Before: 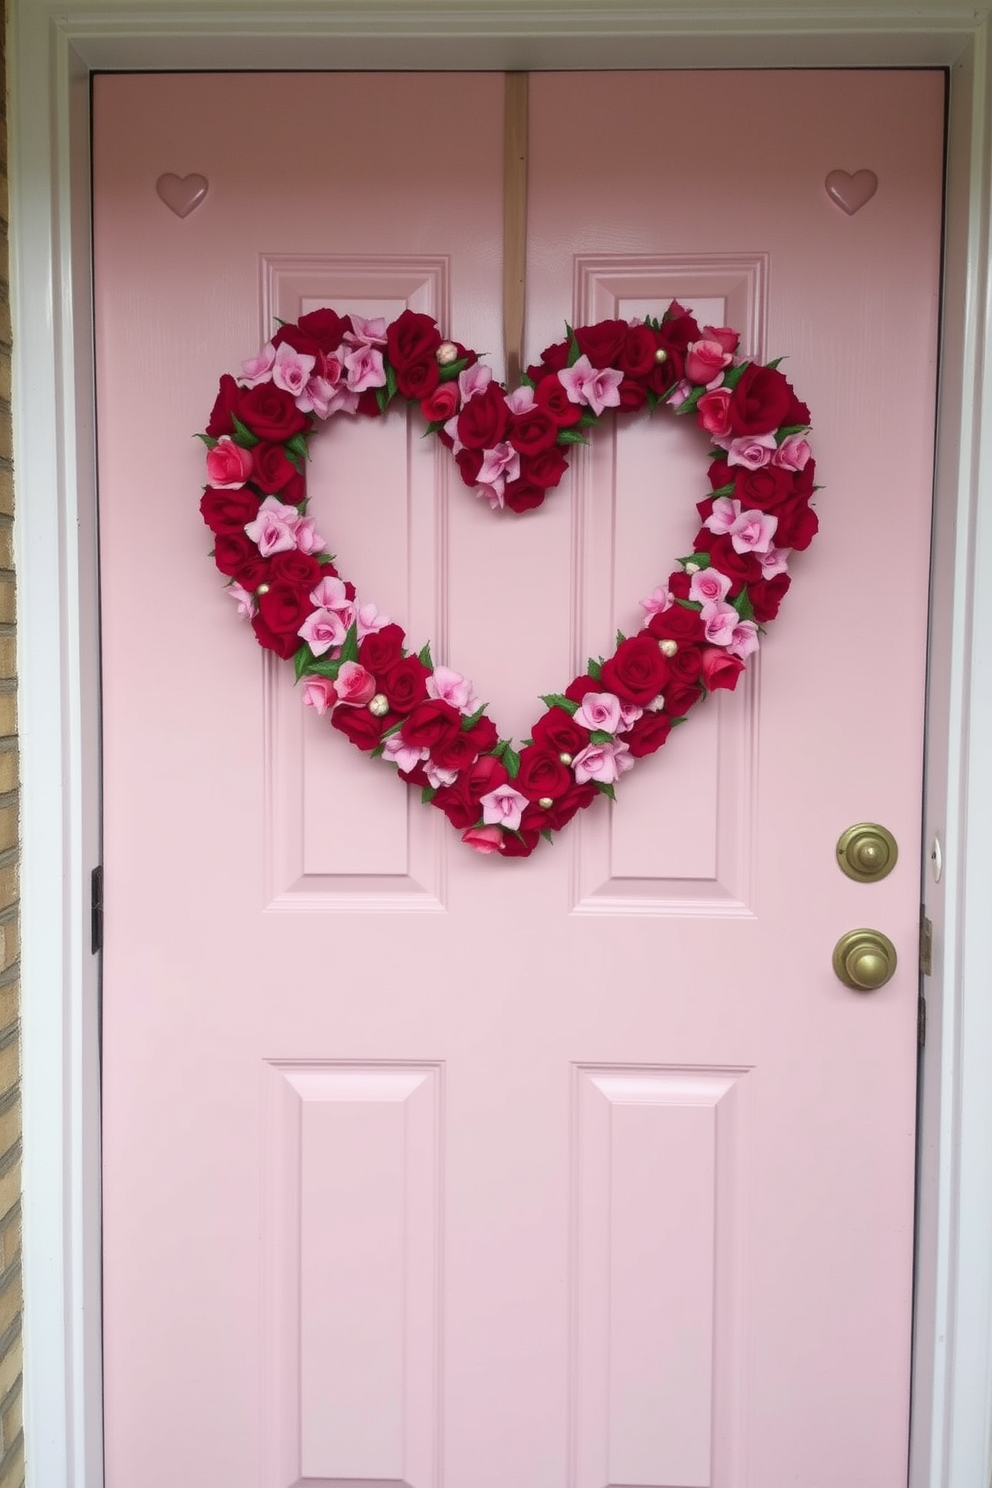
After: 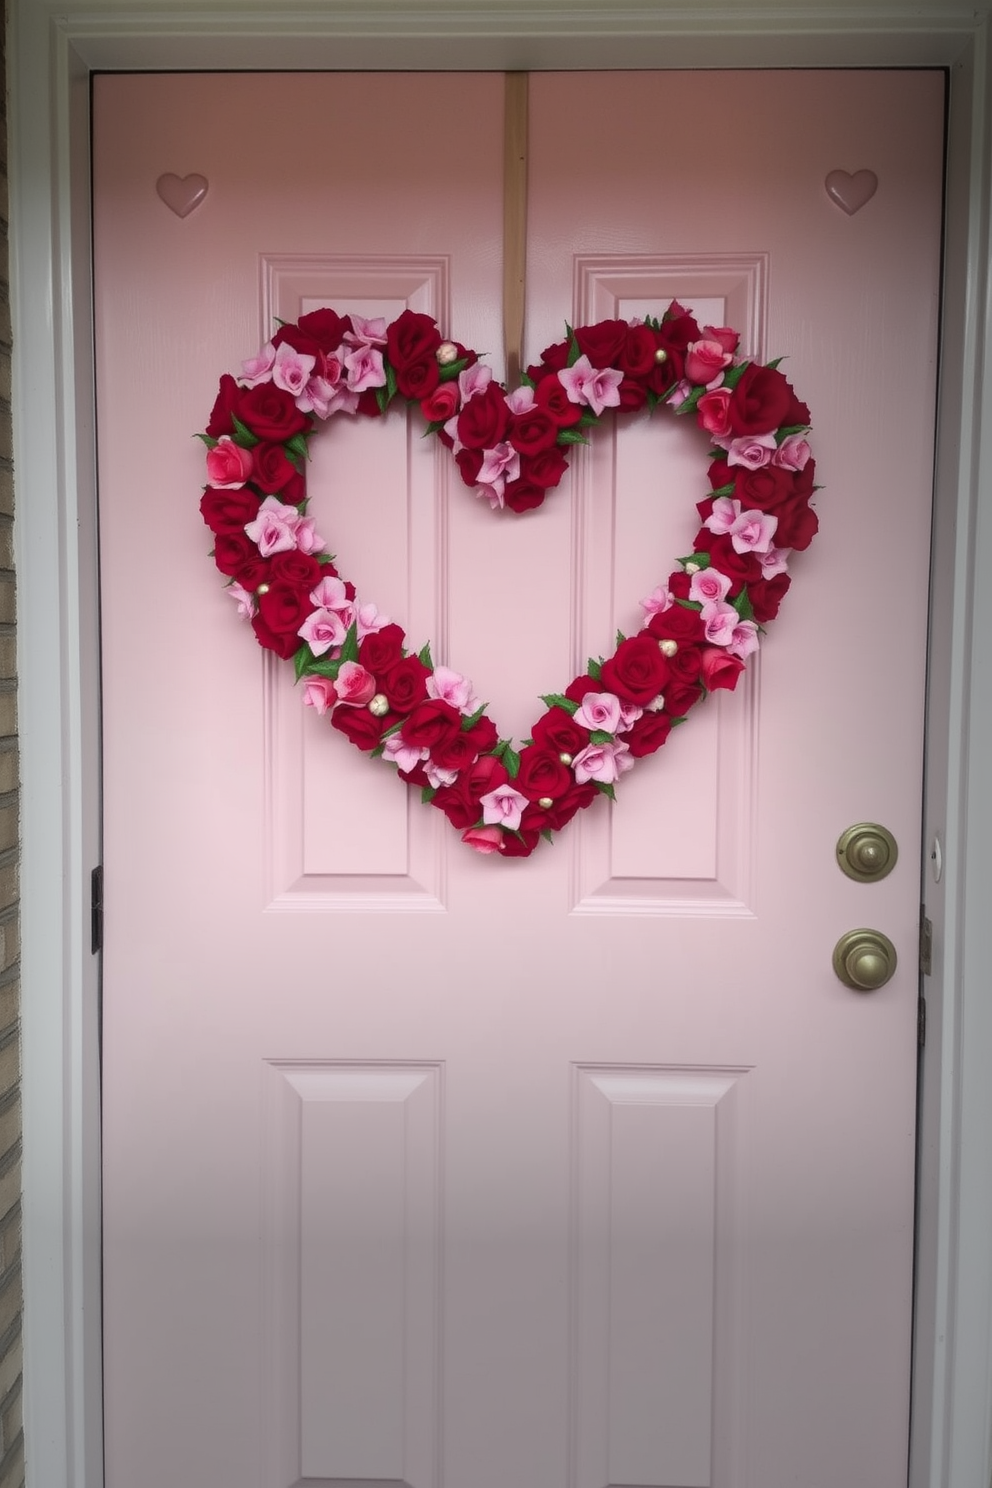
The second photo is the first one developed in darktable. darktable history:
vignetting: fall-off start 52.71%, brightness -0.575, center (-0.052, -0.355), automatic ratio true, width/height ratio 1.315, shape 0.215
